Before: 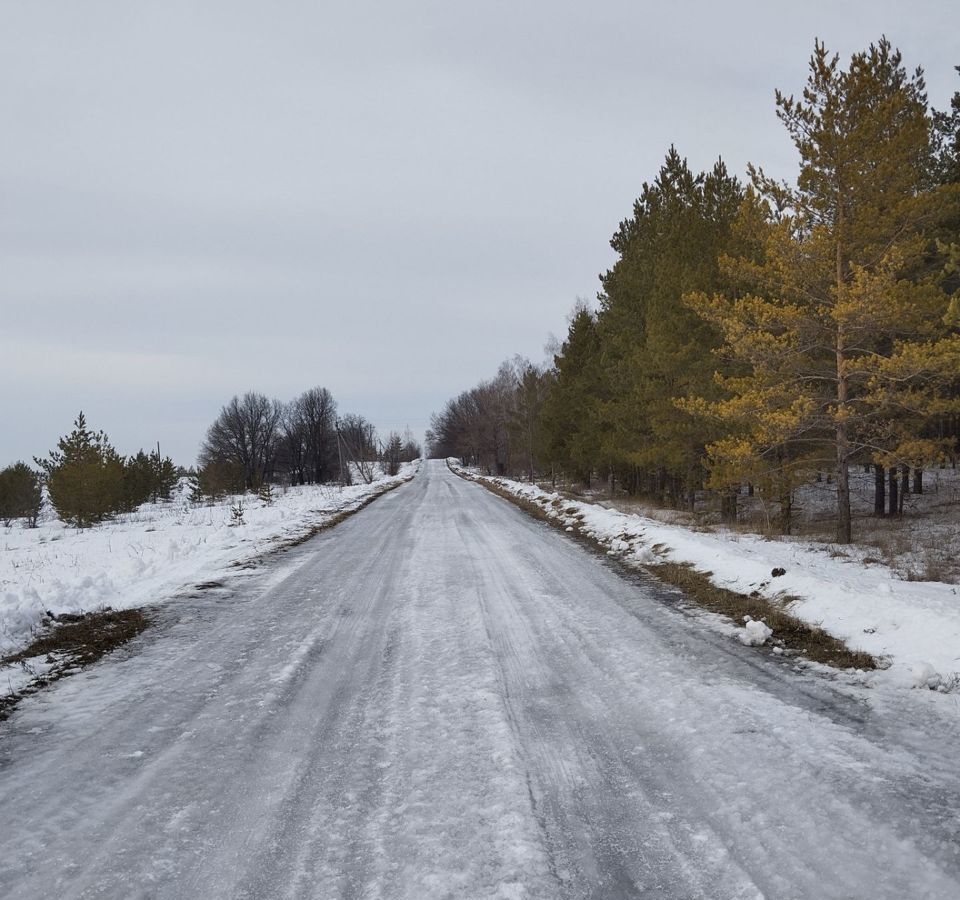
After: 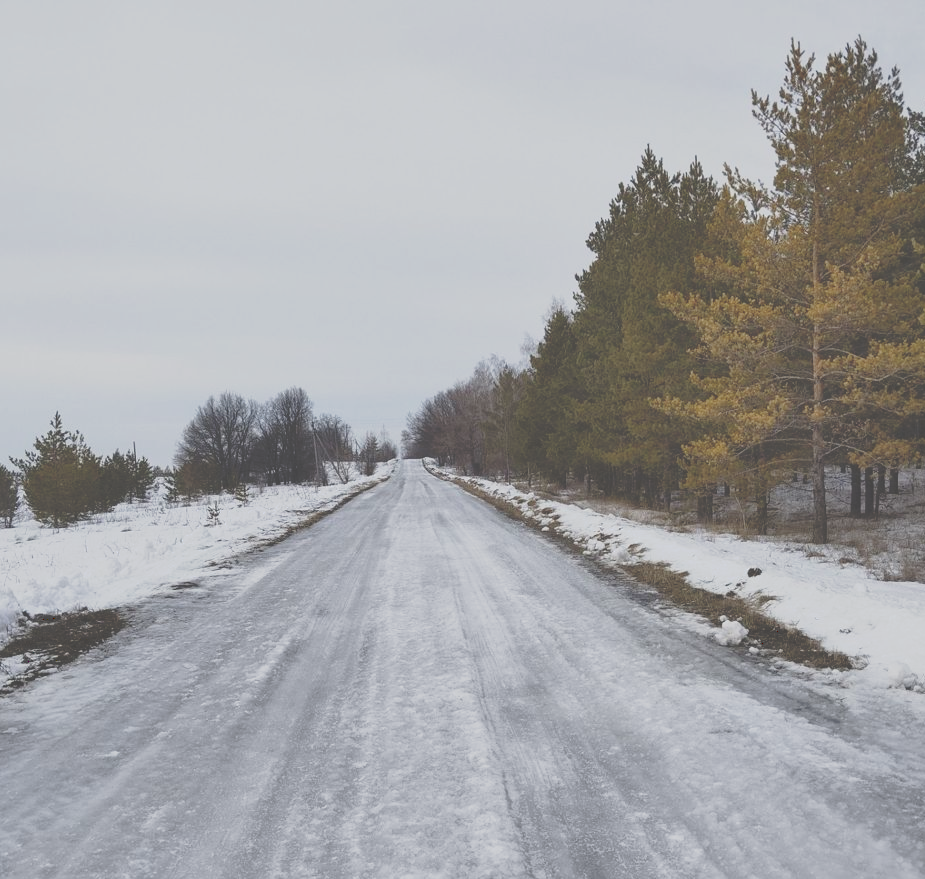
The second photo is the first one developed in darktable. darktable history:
tone curve: curves: ch0 [(0, 0) (0.003, 0.278) (0.011, 0.282) (0.025, 0.282) (0.044, 0.29) (0.069, 0.295) (0.1, 0.306) (0.136, 0.316) (0.177, 0.33) (0.224, 0.358) (0.277, 0.403) (0.335, 0.451) (0.399, 0.505) (0.468, 0.558) (0.543, 0.611) (0.623, 0.679) (0.709, 0.751) (0.801, 0.815) (0.898, 0.863) (1, 1)], preserve colors none
crop and rotate: left 2.536%, right 1.107%, bottom 2.246%
